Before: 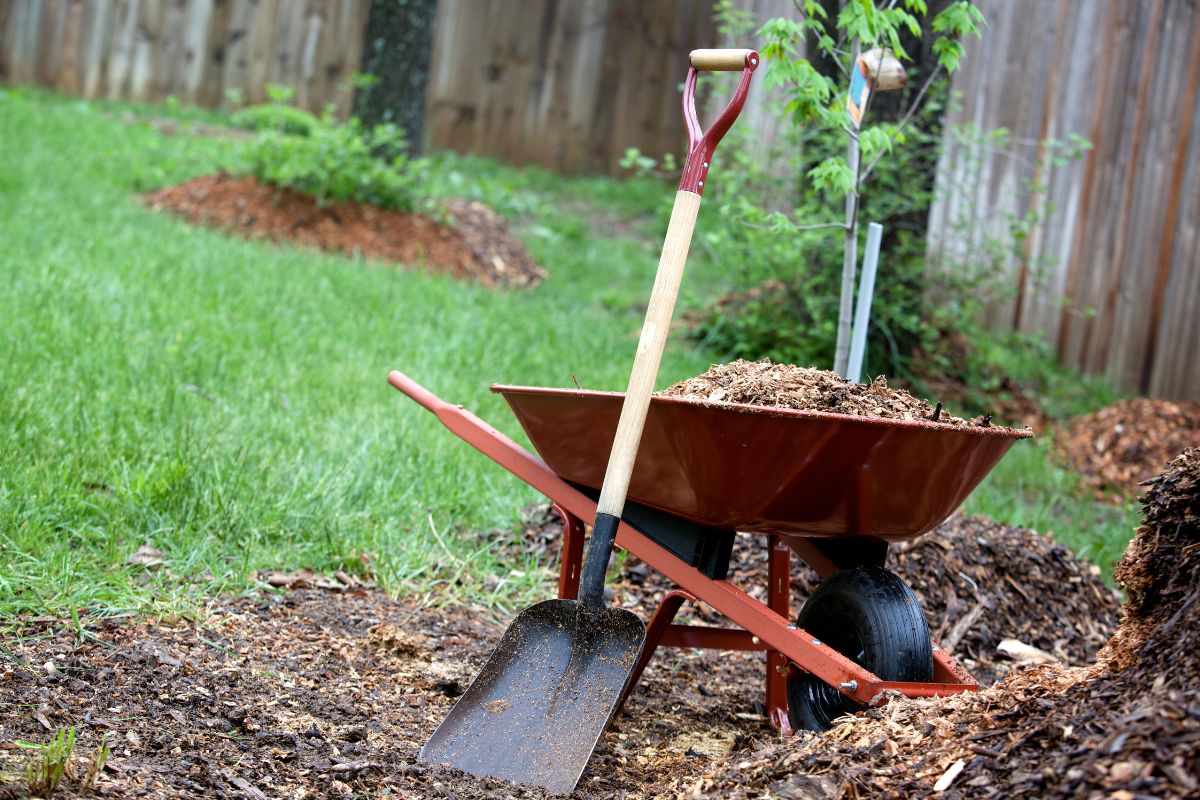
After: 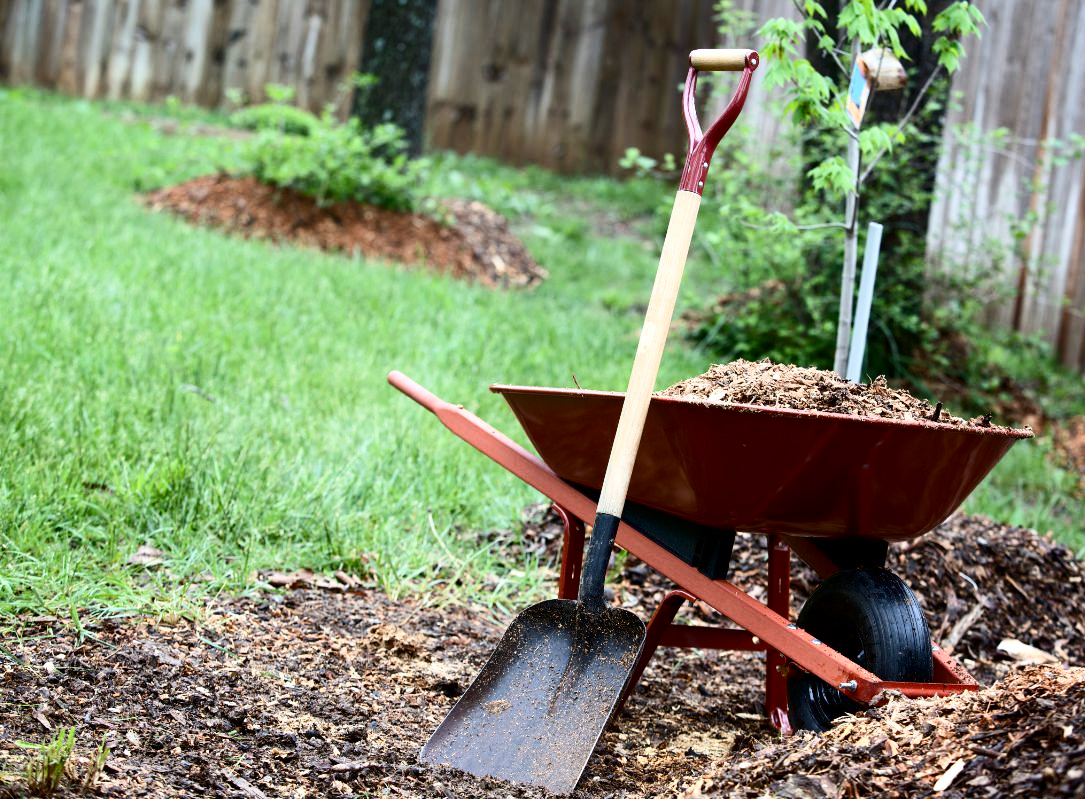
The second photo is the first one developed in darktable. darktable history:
crop: right 9.522%, bottom 0.036%
contrast brightness saturation: contrast 0.288
